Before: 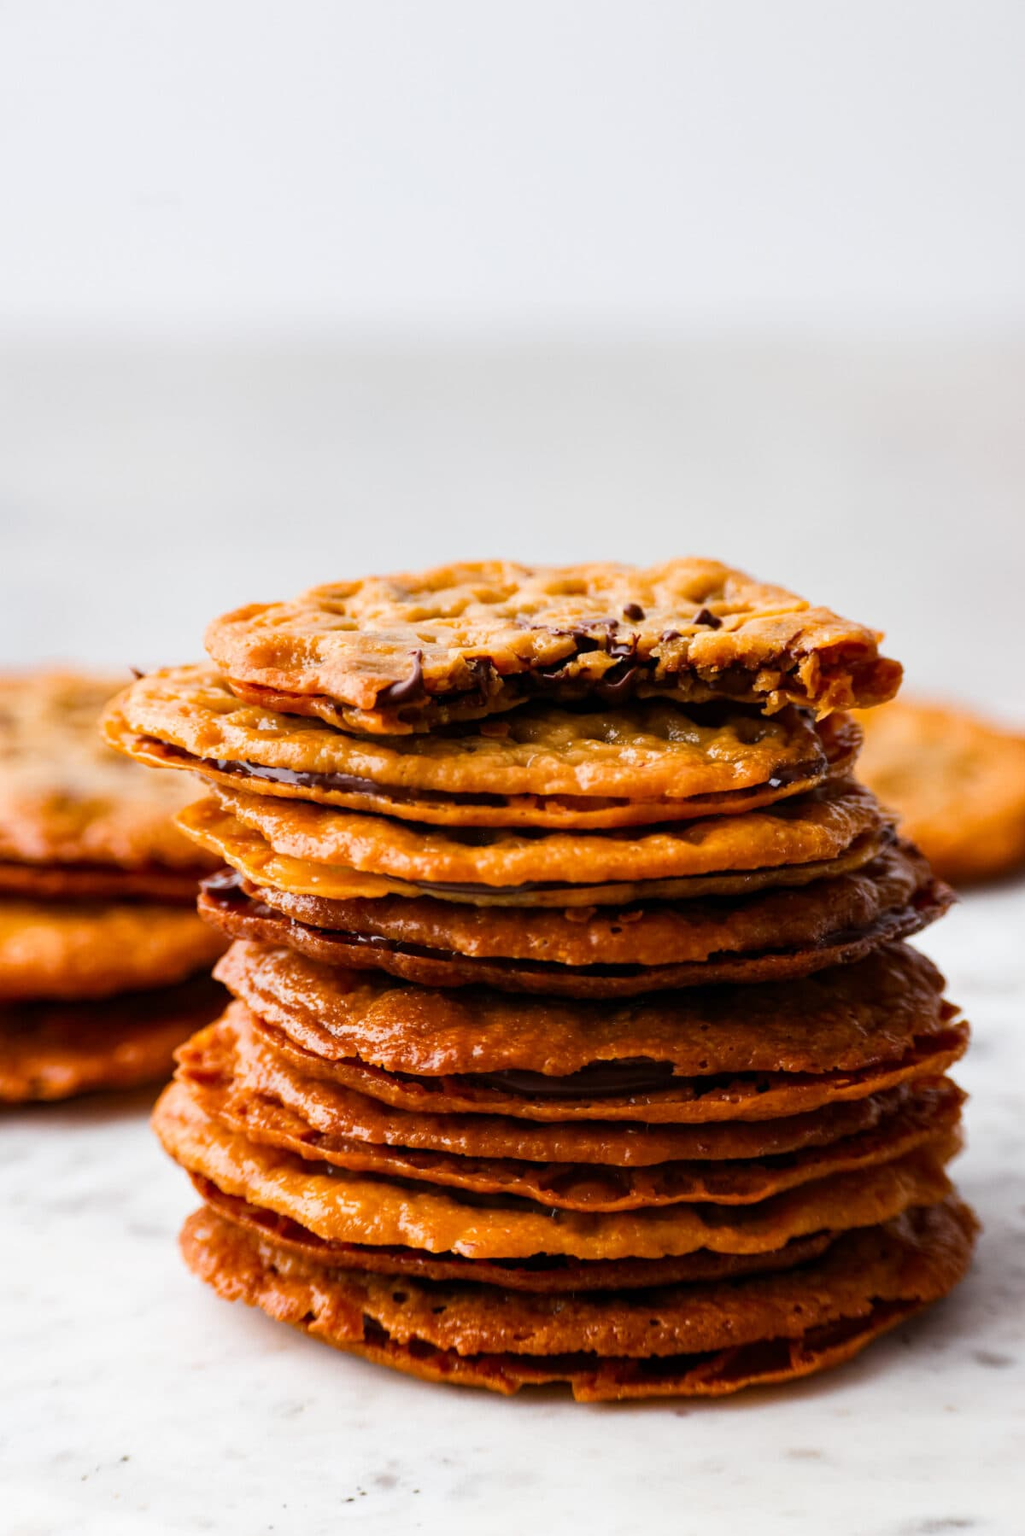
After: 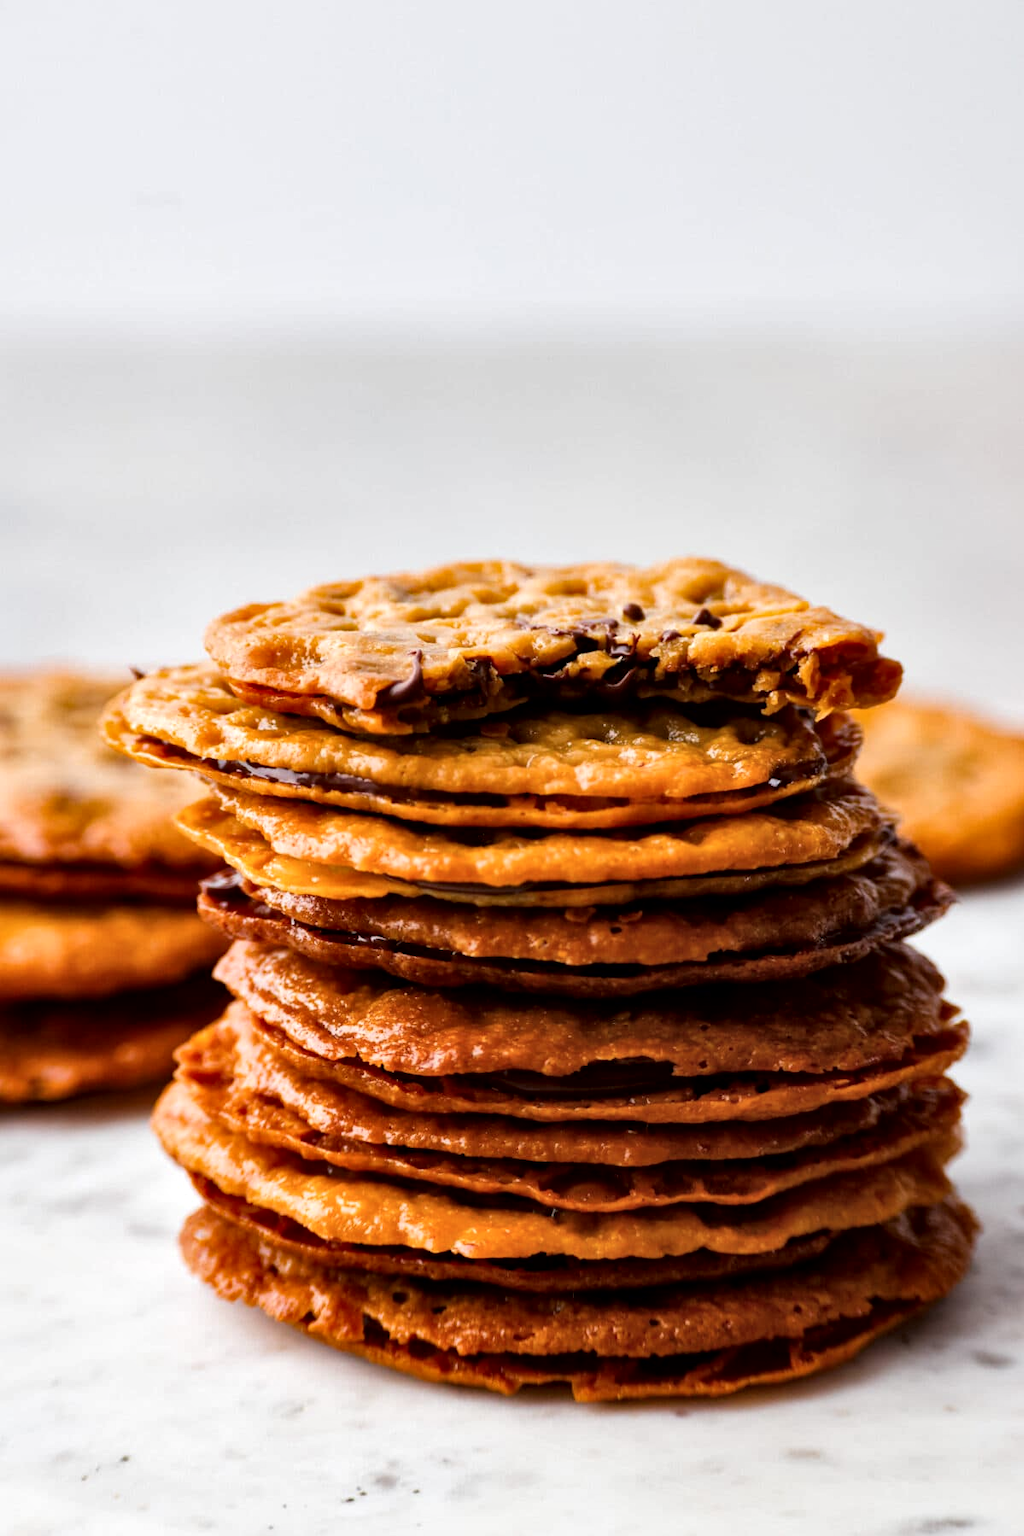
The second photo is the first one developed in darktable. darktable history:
local contrast: mode bilateral grid, contrast 25, coarseness 60, detail 152%, midtone range 0.2
tone curve: color space Lab, independent channels, preserve colors none
